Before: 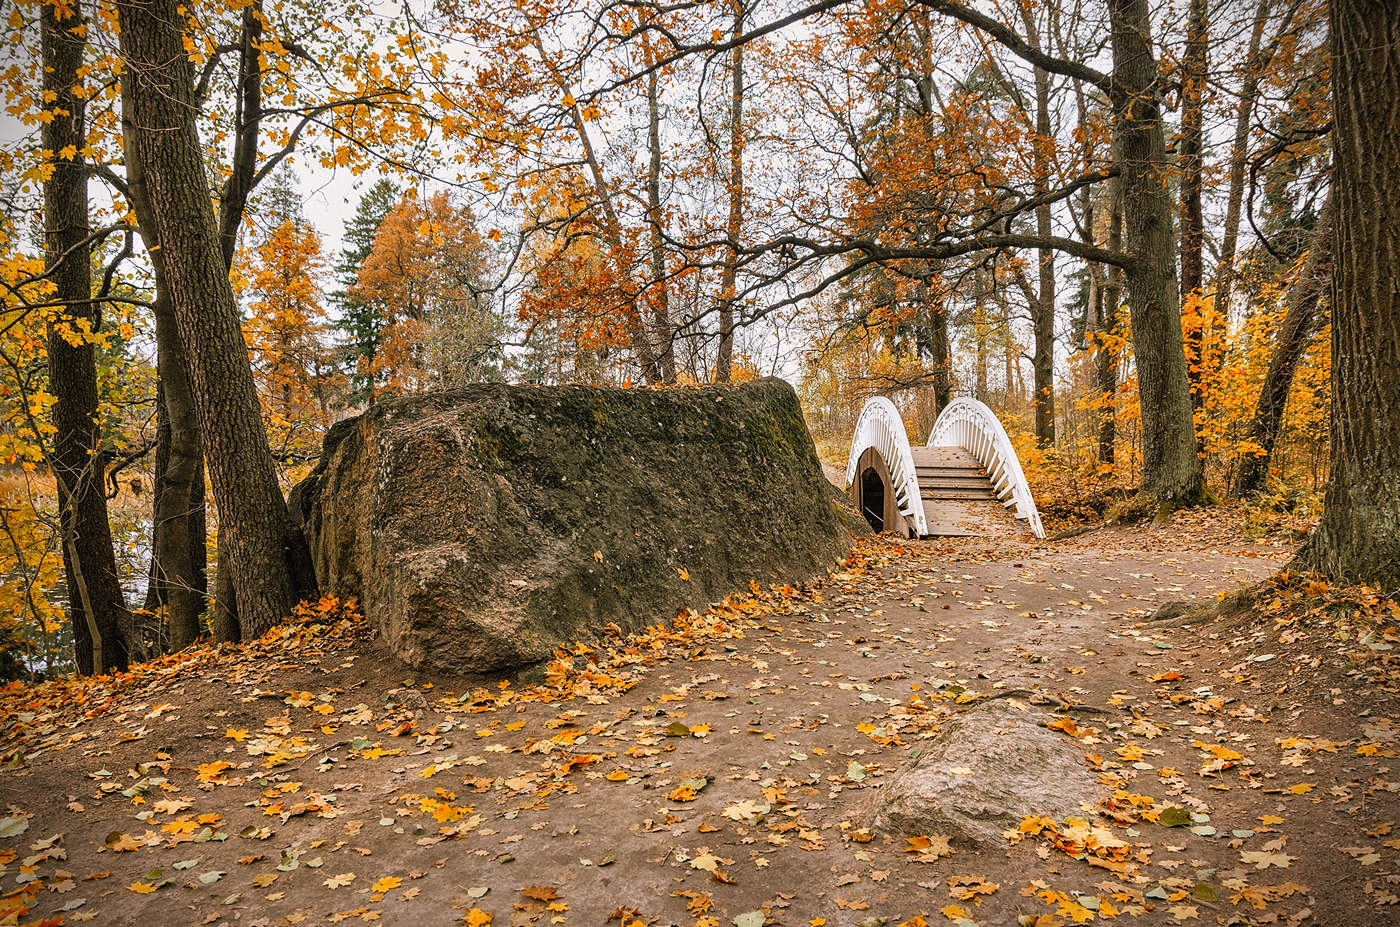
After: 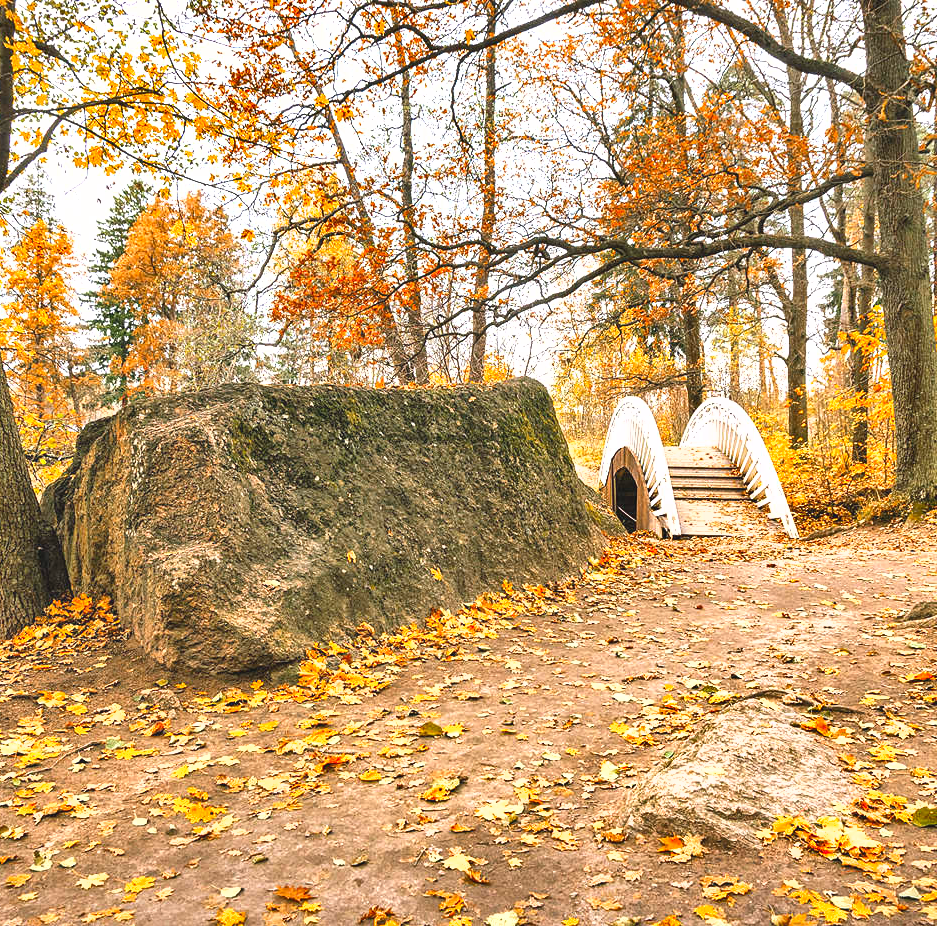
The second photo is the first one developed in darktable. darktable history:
exposure: black level correction 0, exposure 1.288 EV, compensate highlight preservation false
shadows and highlights: highlights color adjustment 41.73%, low approximation 0.01, soften with gaussian
crop and rotate: left 17.665%, right 15.392%
contrast brightness saturation: contrast -0.096, brightness 0.051, saturation 0.077
